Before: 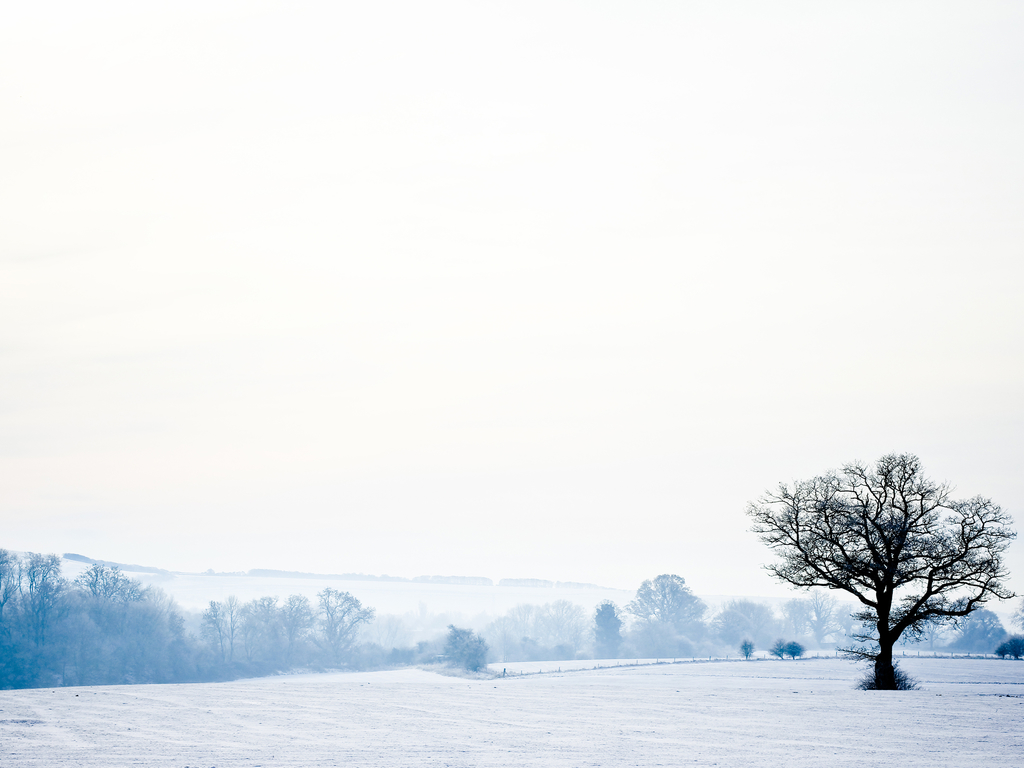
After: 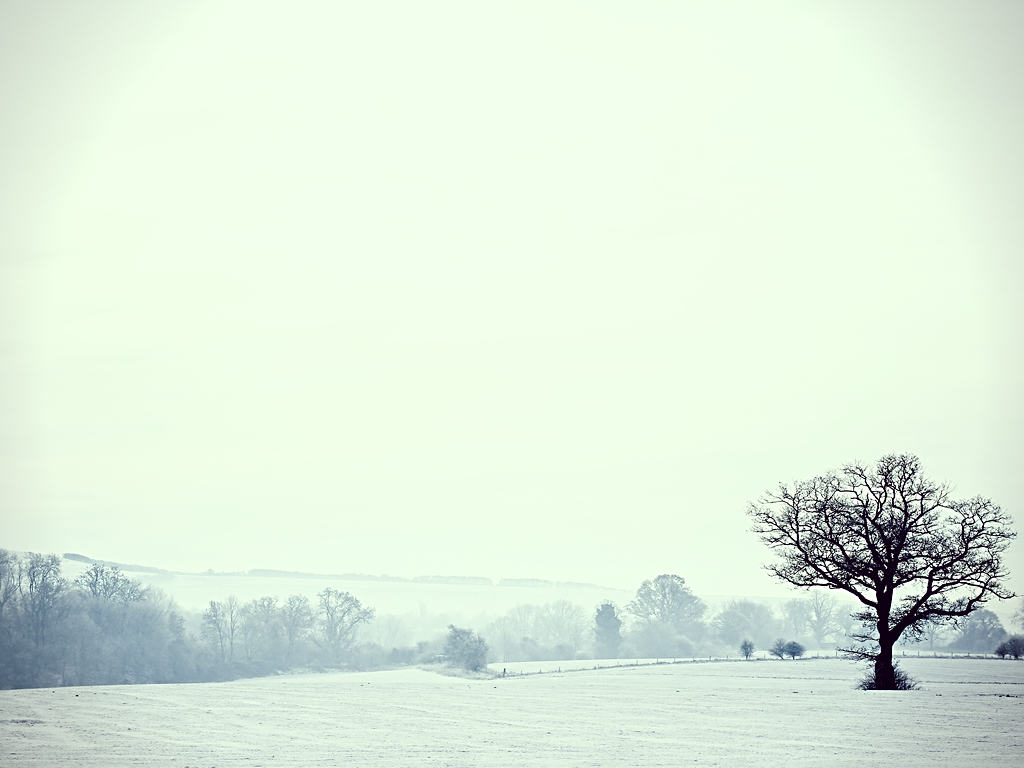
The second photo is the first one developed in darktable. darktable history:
sharpen: radius 2.767
vignetting: fall-off start 91.19%
contrast brightness saturation: contrast 0.07, brightness 0.08, saturation 0.18
color correction: highlights a* -20.17, highlights b* 20.27, shadows a* 20.03, shadows b* -20.46, saturation 0.43
